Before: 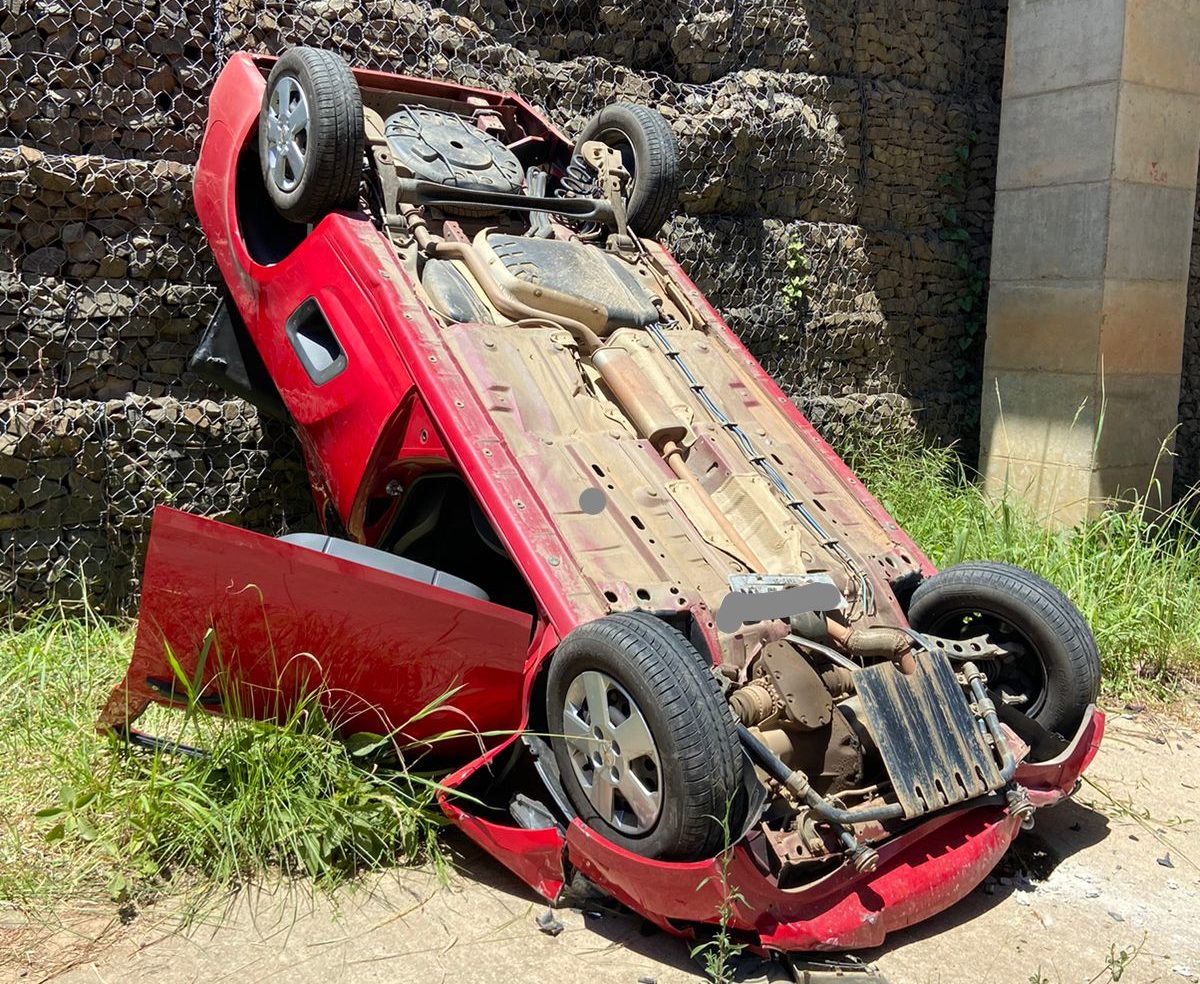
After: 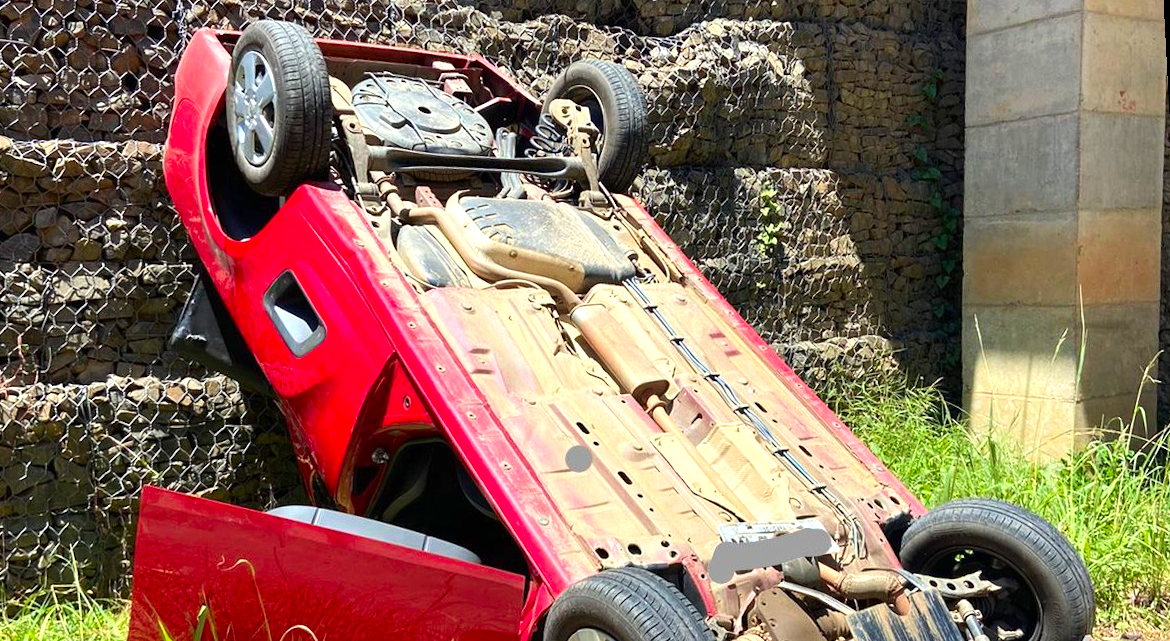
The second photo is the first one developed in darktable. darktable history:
crop: bottom 28.576%
exposure: black level correction 0, exposure 0.5 EV, compensate exposure bias true, compensate highlight preservation false
rotate and perspective: rotation -3°, crop left 0.031, crop right 0.968, crop top 0.07, crop bottom 0.93
contrast brightness saturation: contrast 0.09, saturation 0.28
